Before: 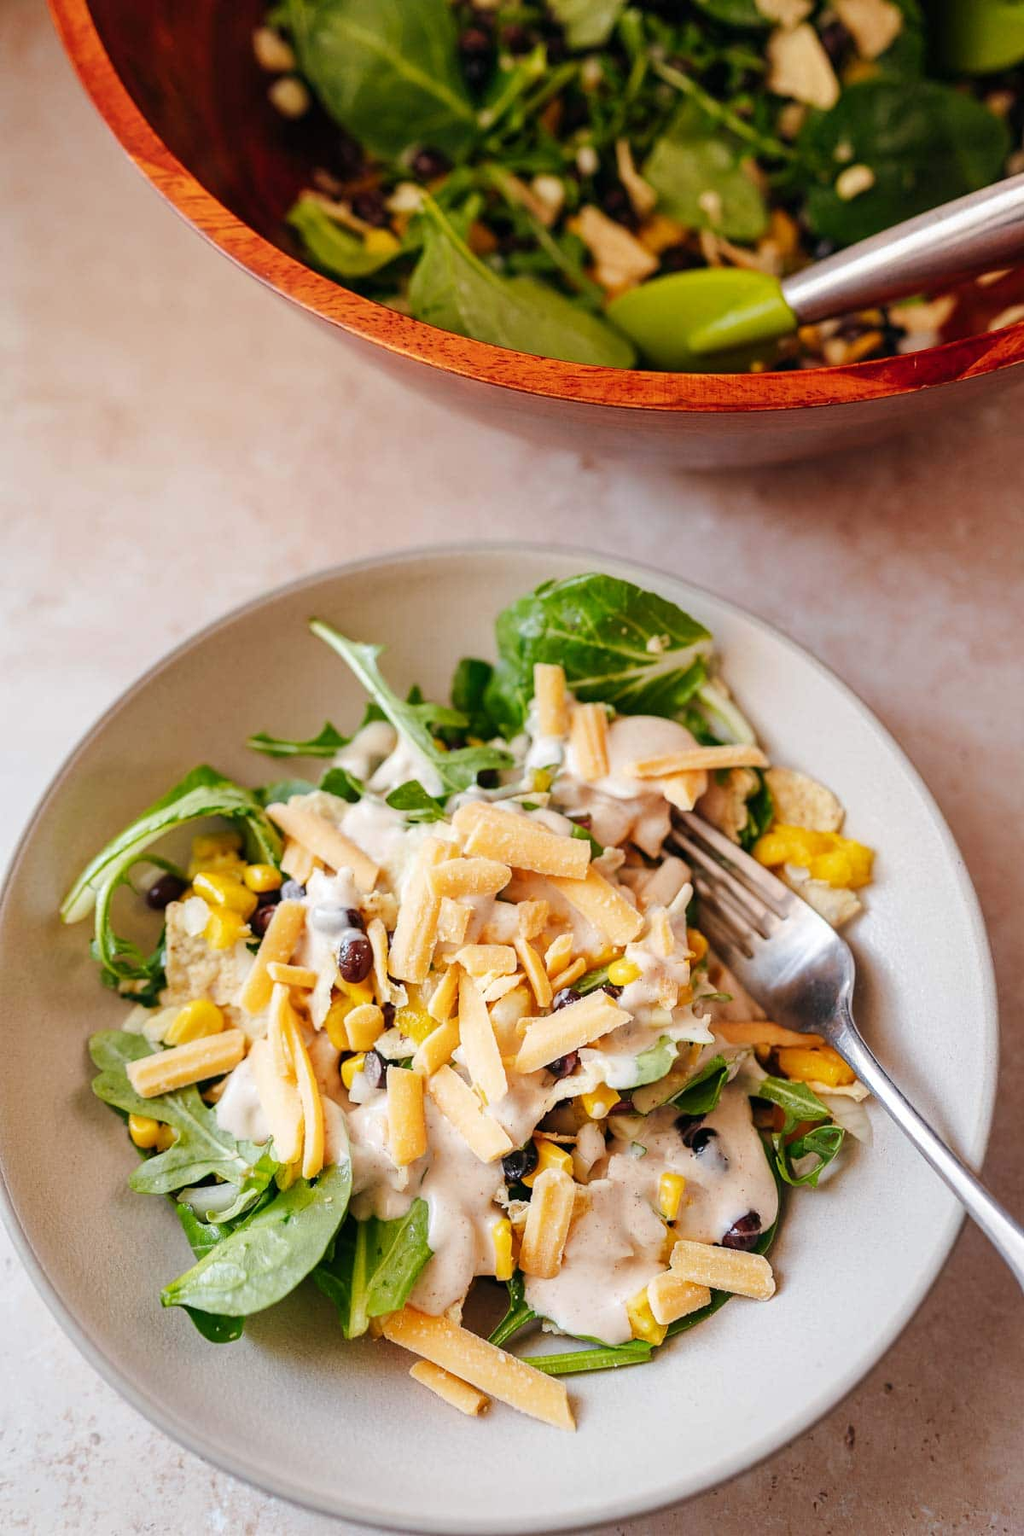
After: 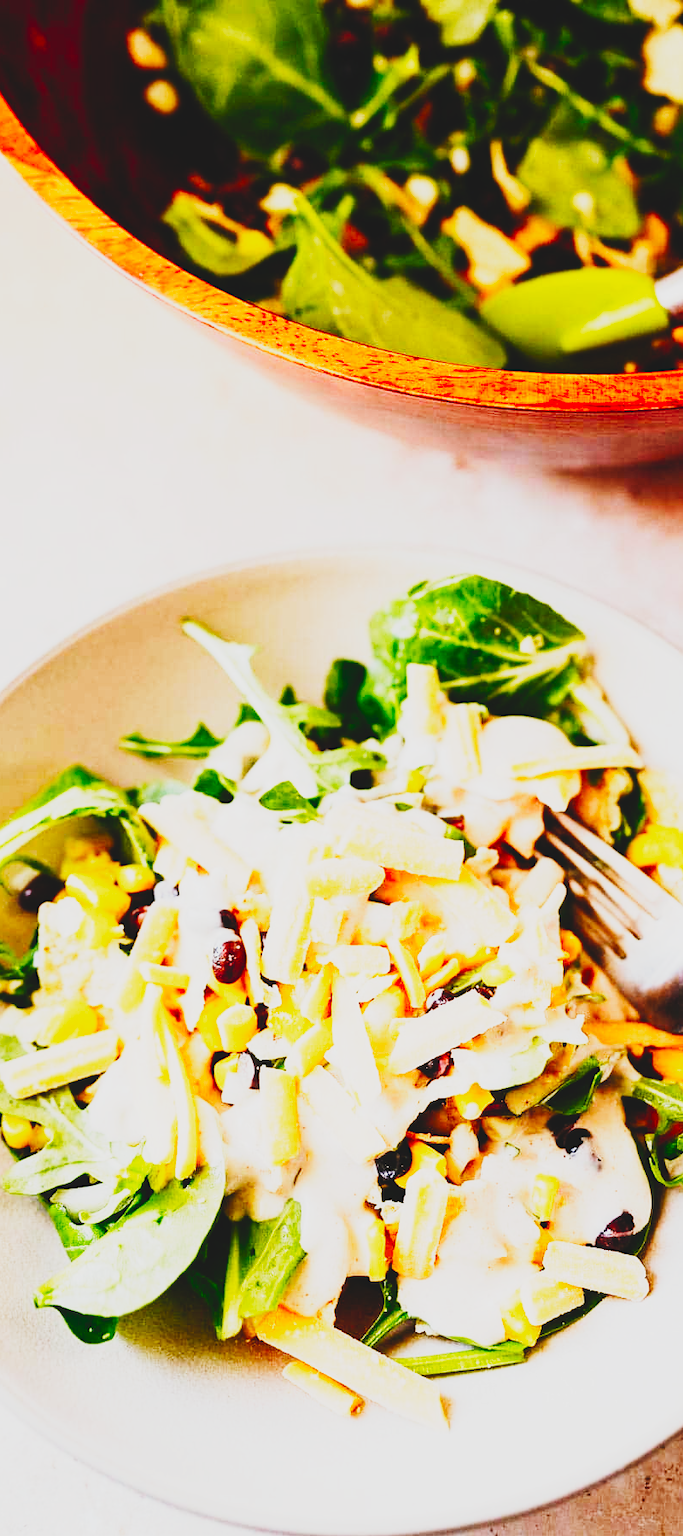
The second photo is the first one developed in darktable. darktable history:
tone equalizer: -8 EV -1.06 EV, -7 EV -0.997 EV, -6 EV -0.888 EV, -5 EV -0.611 EV, -3 EV 0.607 EV, -2 EV 0.877 EV, -1 EV 0.987 EV, +0 EV 1.06 EV, edges refinement/feathering 500, mask exposure compensation -1.57 EV, preserve details no
contrast brightness saturation: contrast -0.19, saturation 0.185
base curve: curves: ch0 [(0, 0) (0, 0) (0.002, 0.001) (0.008, 0.003) (0.019, 0.011) (0.037, 0.037) (0.064, 0.11) (0.102, 0.232) (0.152, 0.379) (0.216, 0.524) (0.296, 0.665) (0.394, 0.789) (0.512, 0.881) (0.651, 0.945) (0.813, 0.986) (1, 1)], exposure shift 0.01, preserve colors none
crop and rotate: left 12.449%, right 20.871%
